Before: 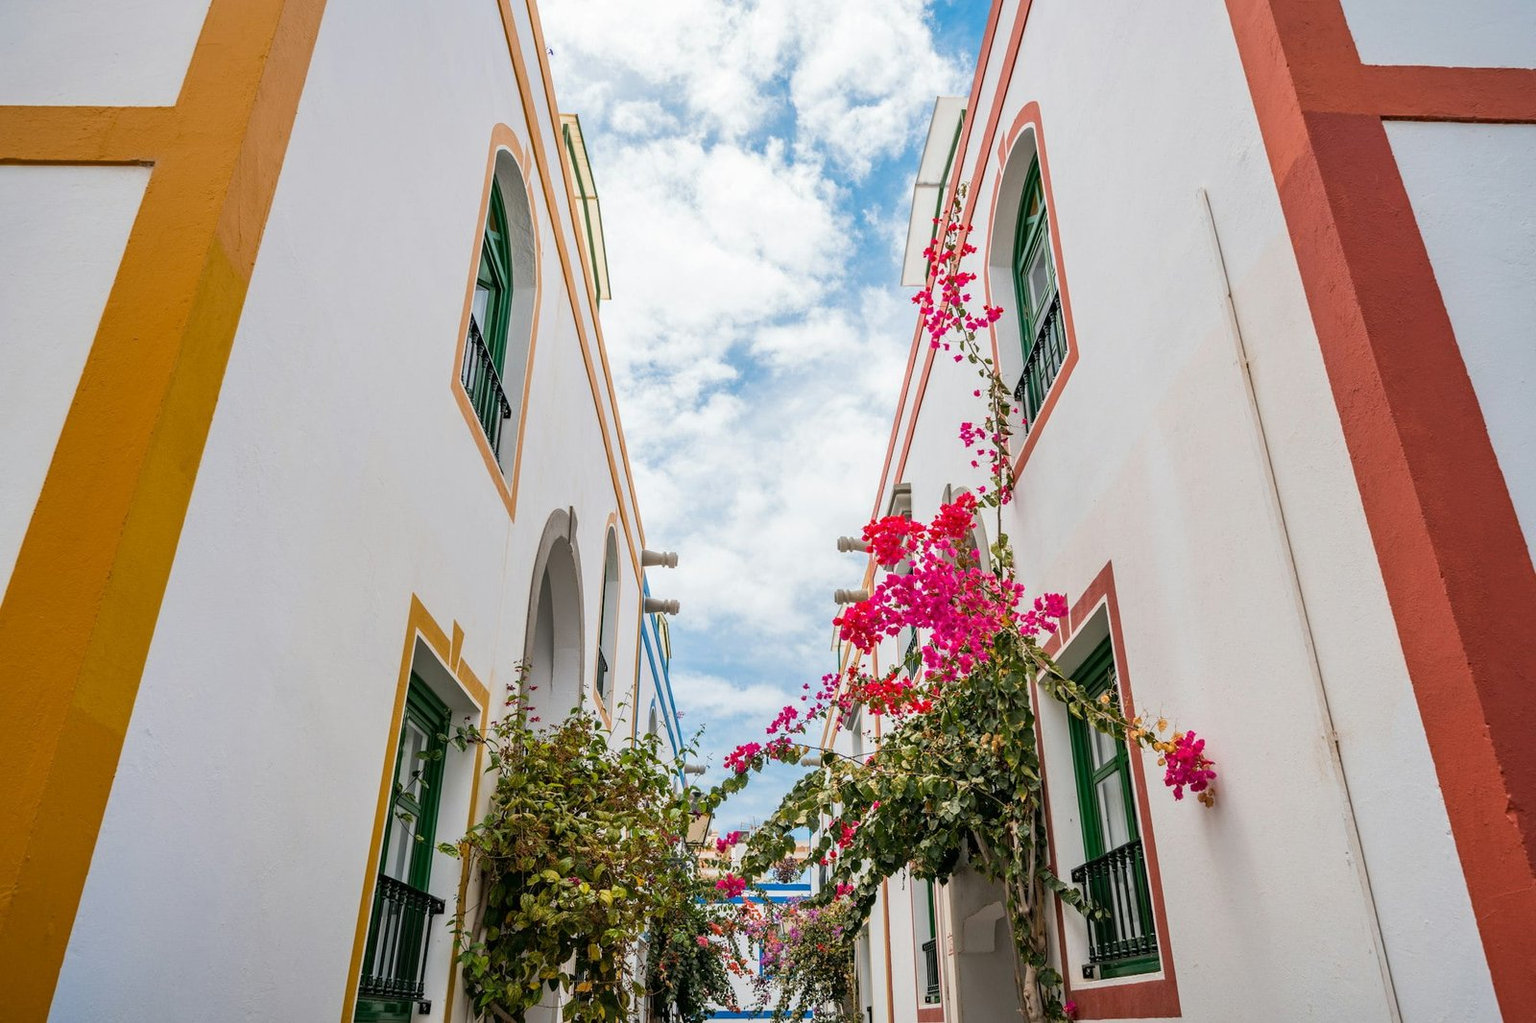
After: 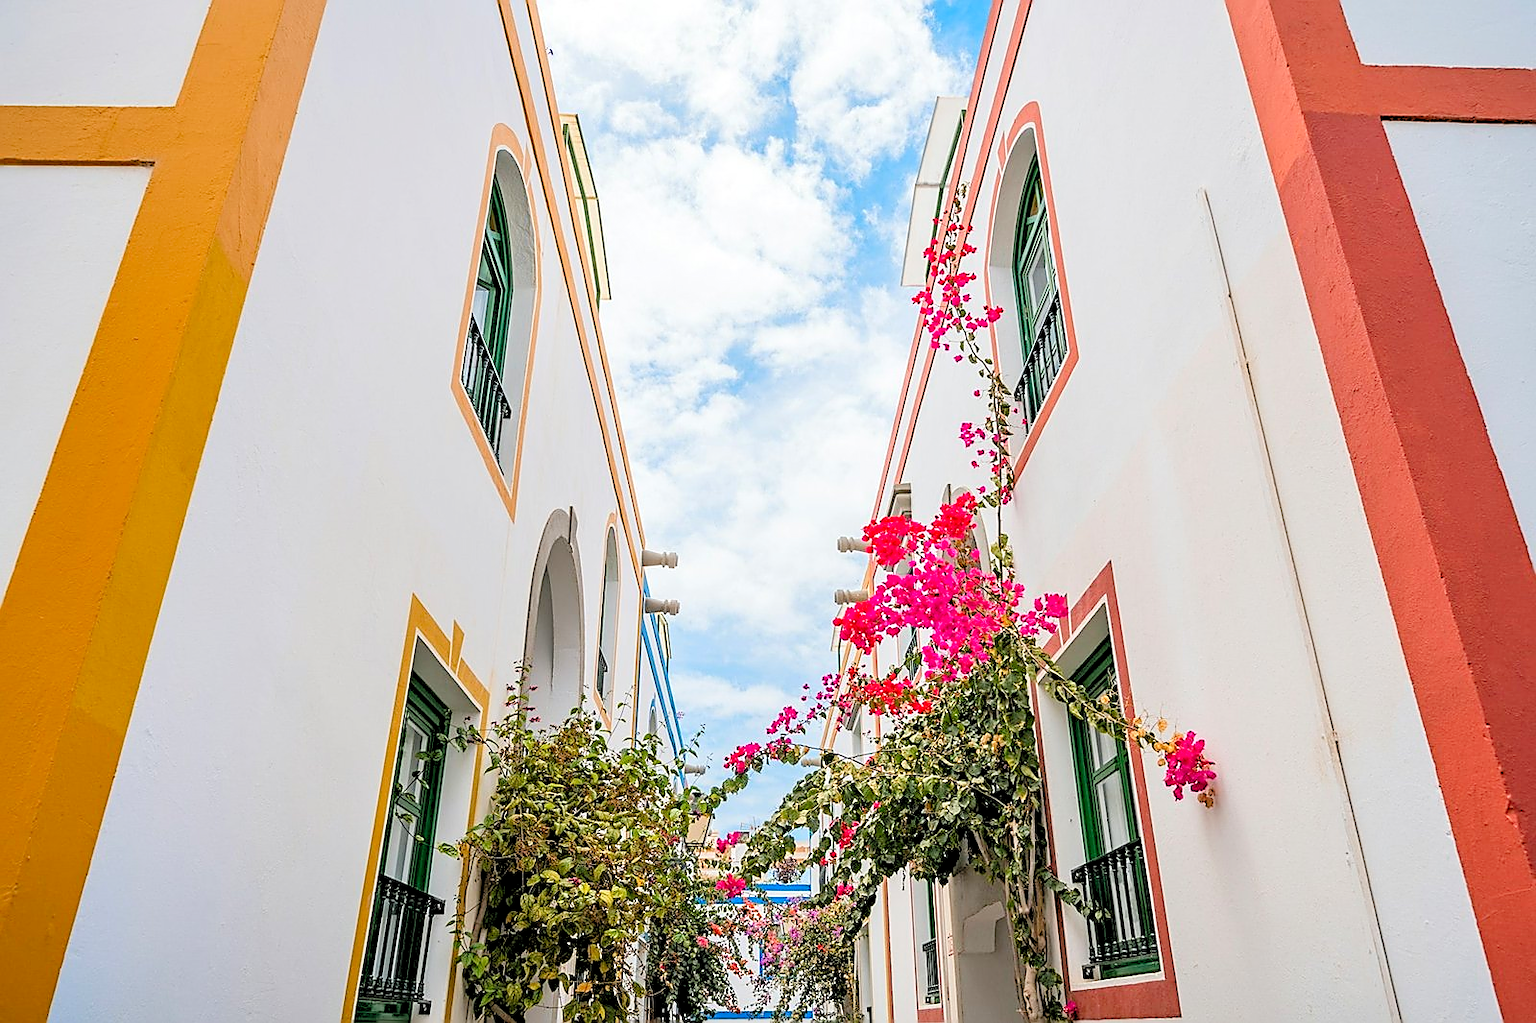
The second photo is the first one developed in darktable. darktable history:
levels: levels [0.093, 0.434, 0.988]
sharpen: radius 1.4, amount 1.25, threshold 0.7
